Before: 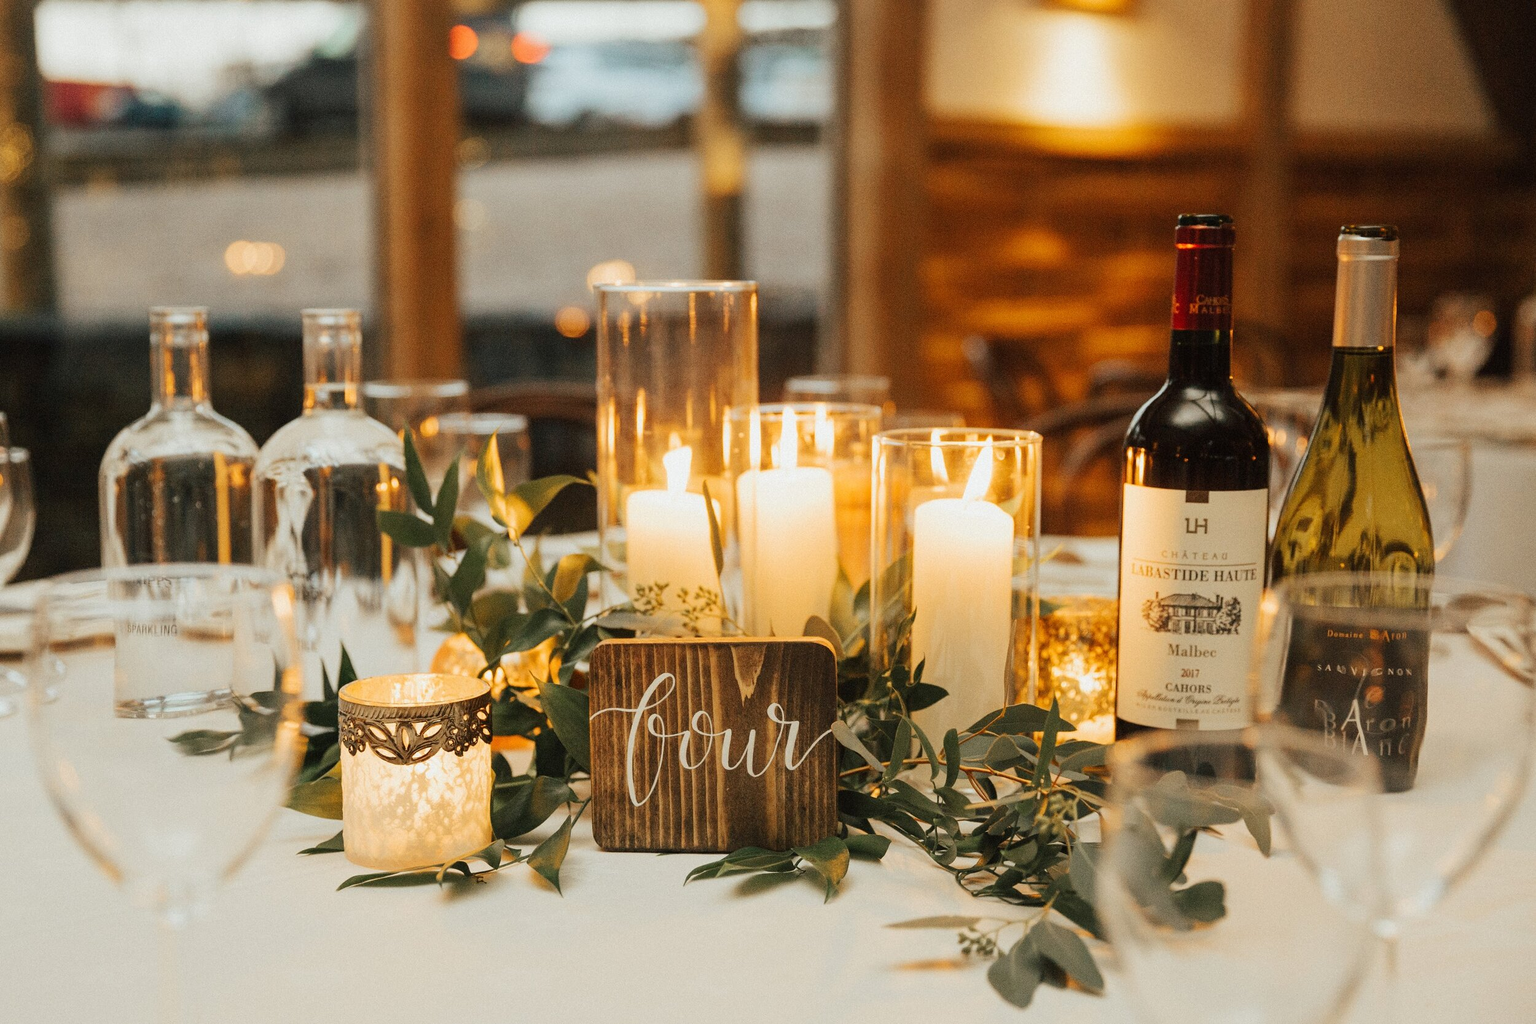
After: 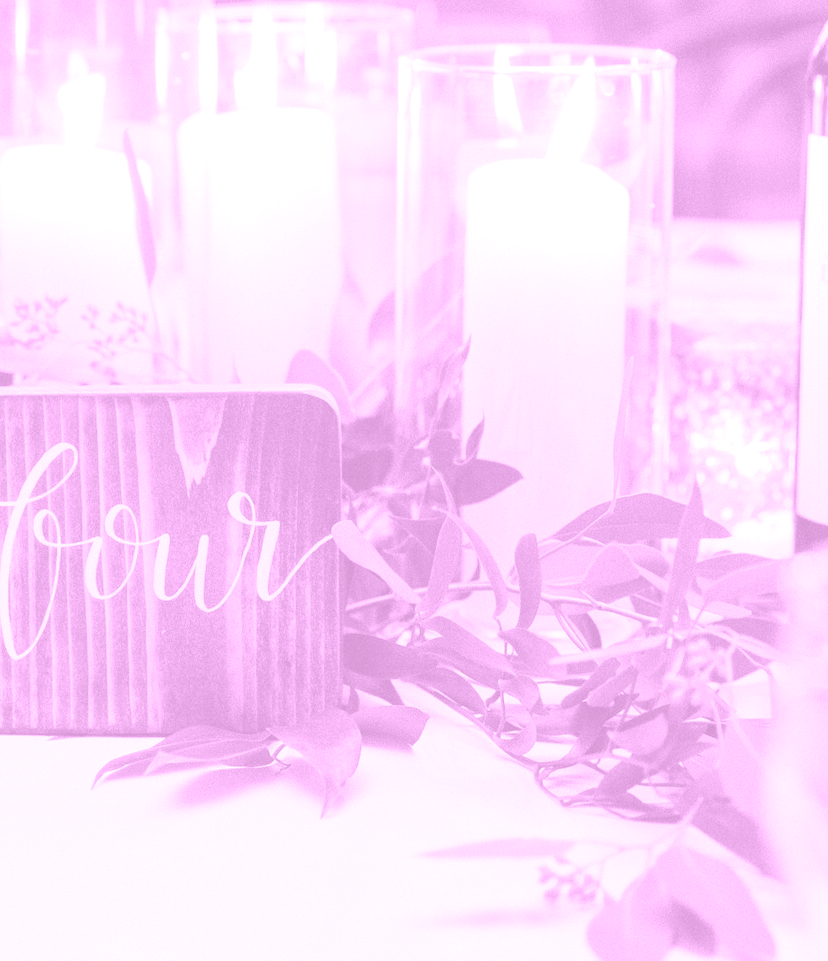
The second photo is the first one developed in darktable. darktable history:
crop: left 40.878%, top 39.176%, right 25.993%, bottom 3.081%
exposure: black level correction 0, exposure 1.45 EV, compensate exposure bias true, compensate highlight preservation false
colorize: hue 331.2°, saturation 75%, source mix 30.28%, lightness 70.52%, version 1
white balance: red 0.766, blue 1.537
